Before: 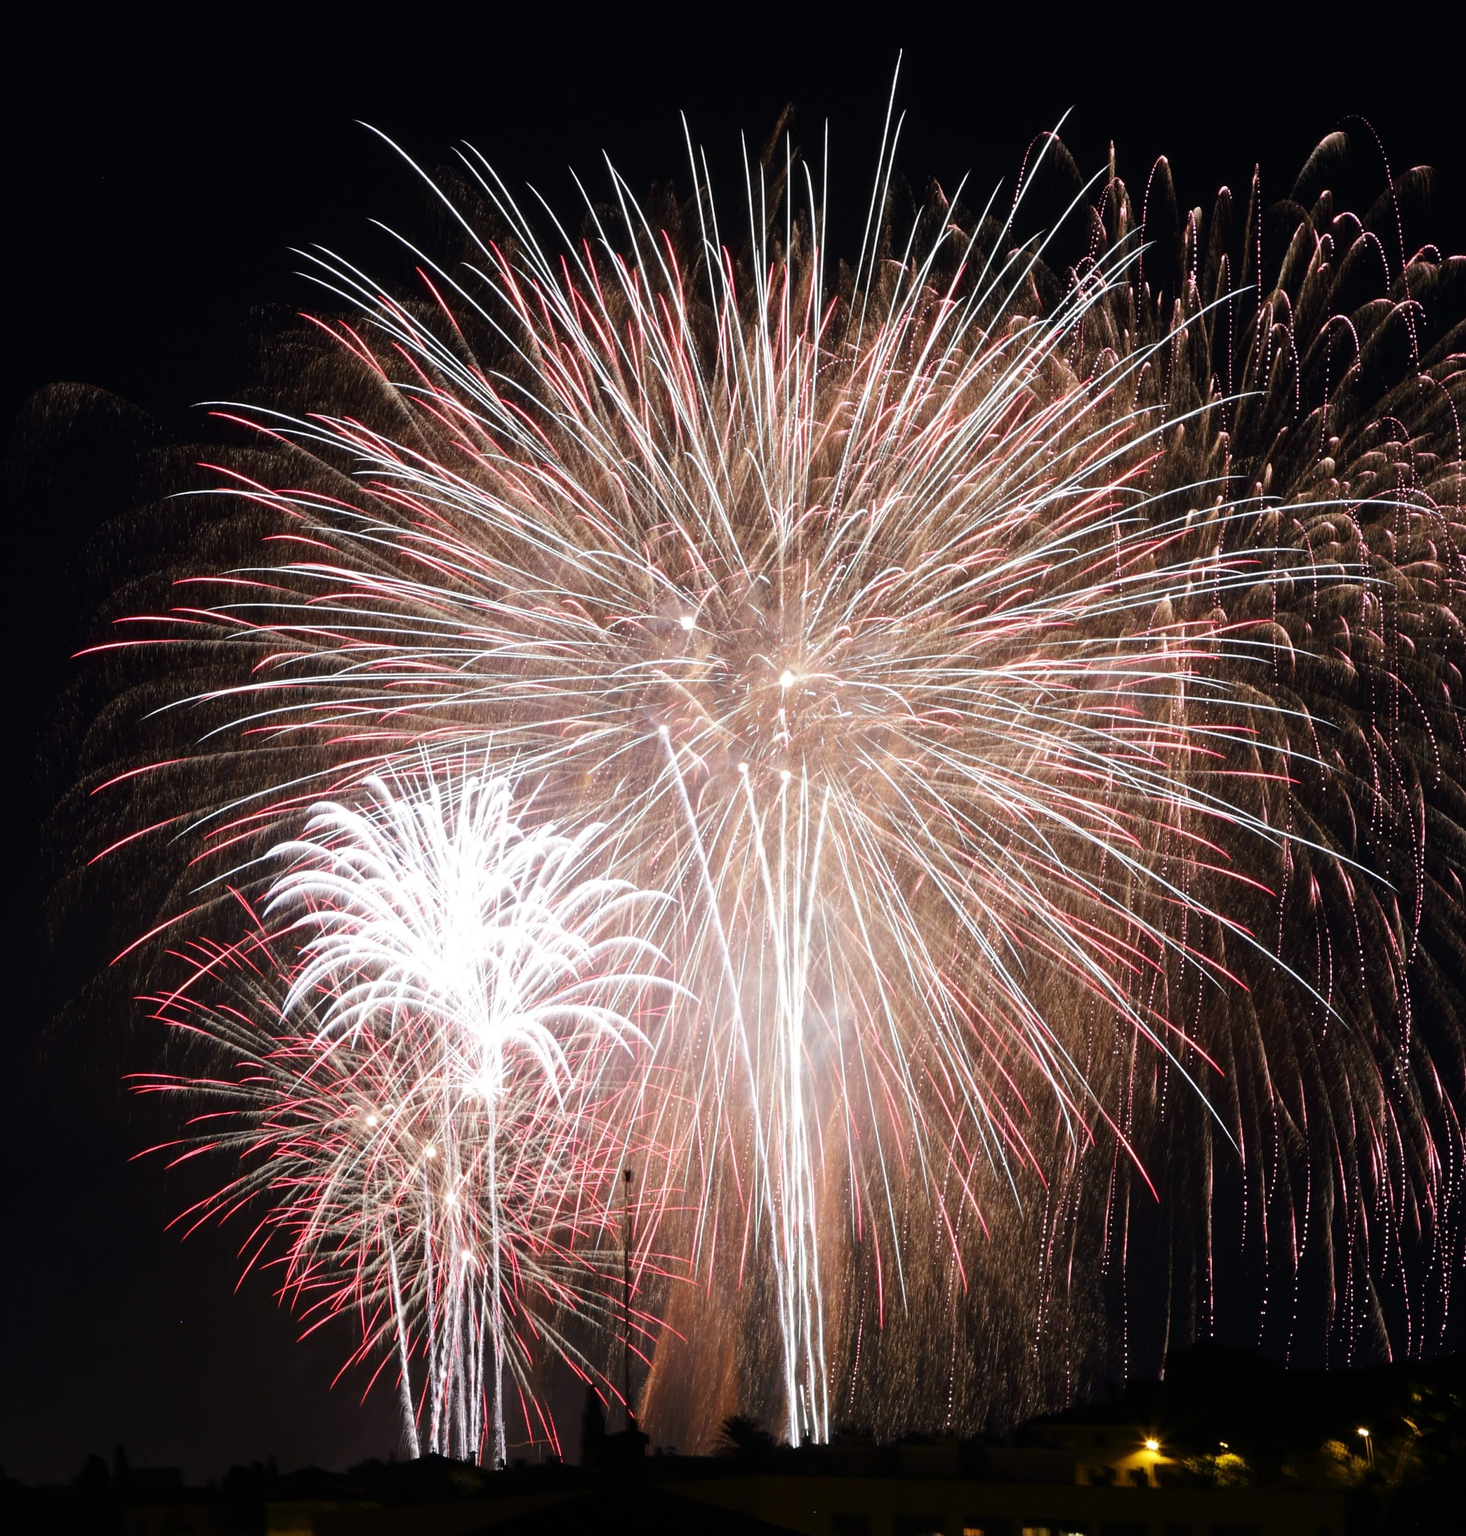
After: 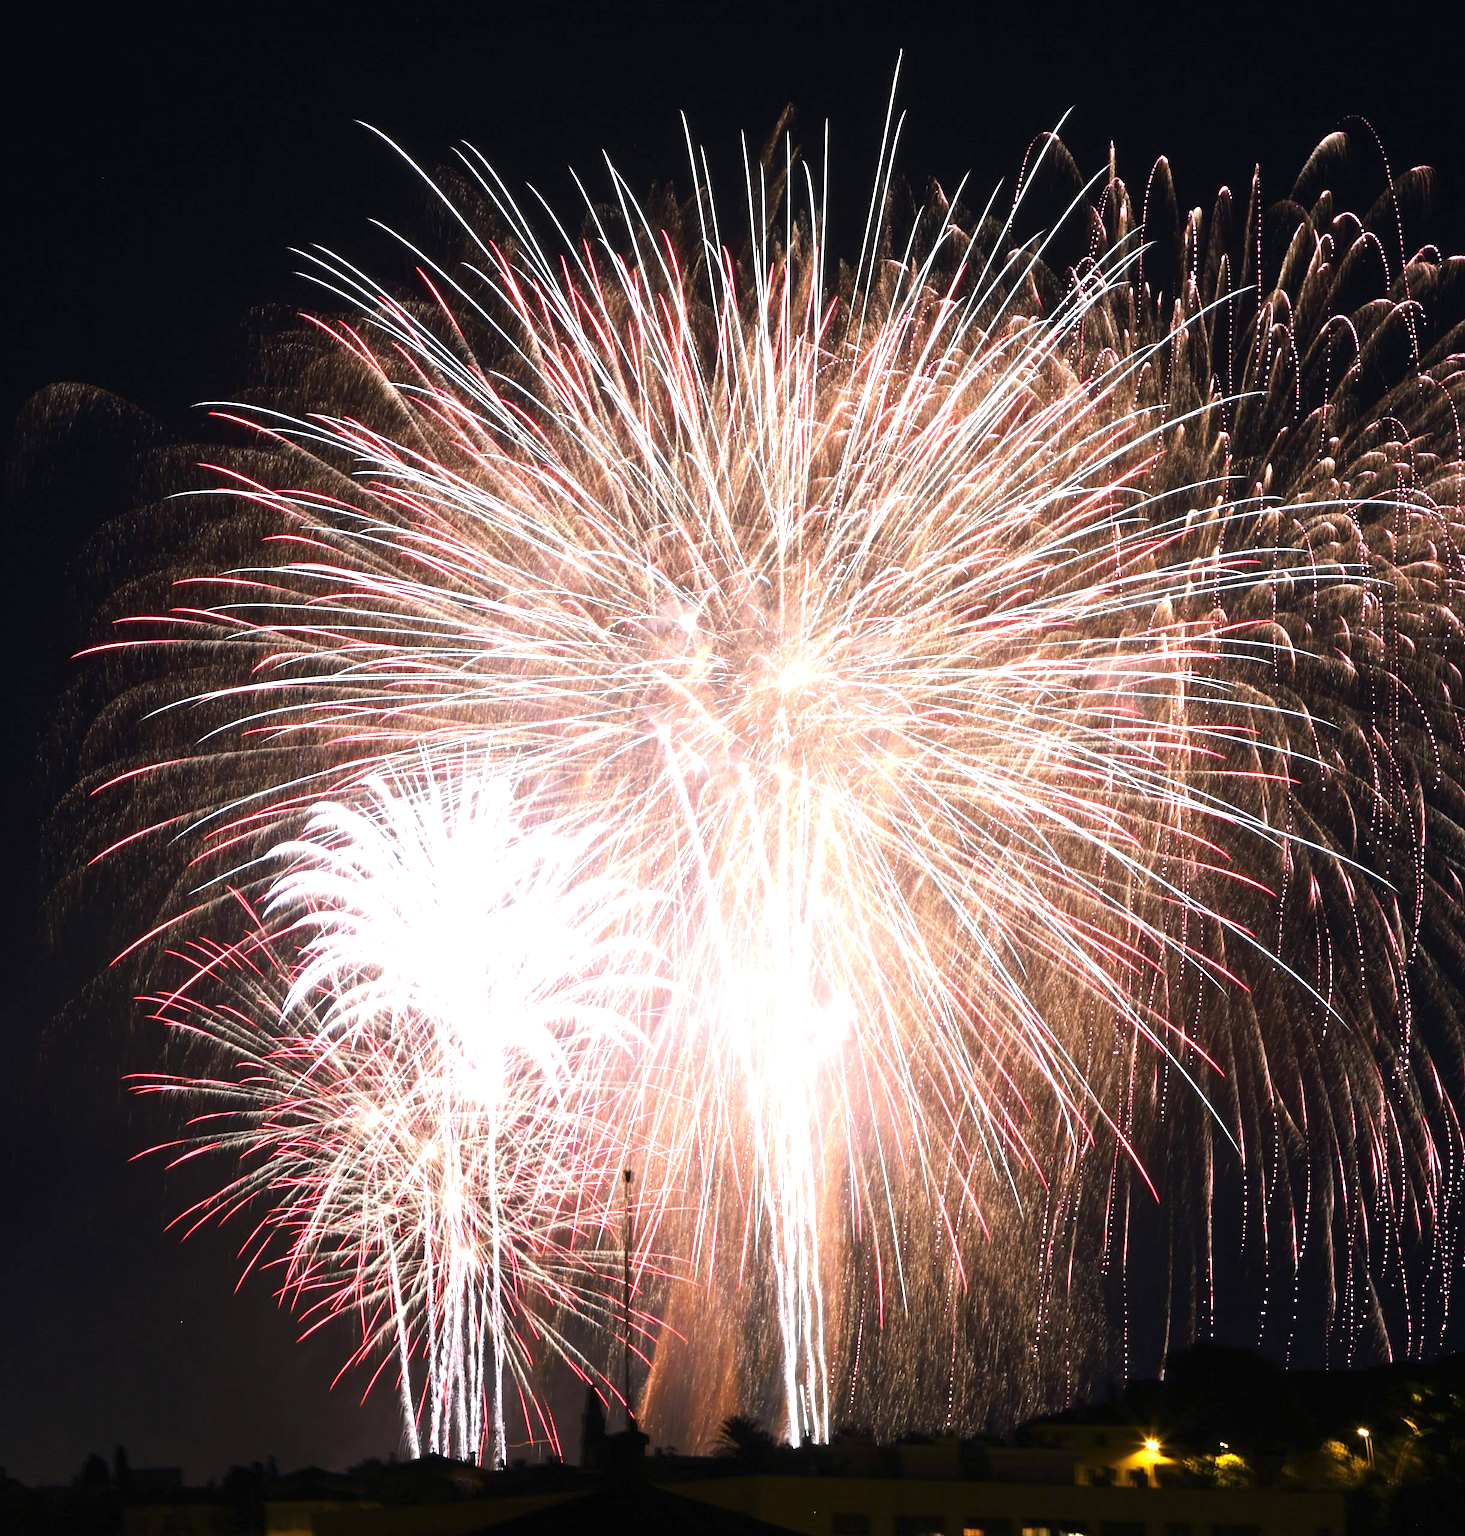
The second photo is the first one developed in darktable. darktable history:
tone equalizer: on, module defaults
exposure: black level correction 0, exposure 1.1 EV, compensate exposure bias true, compensate highlight preservation false
